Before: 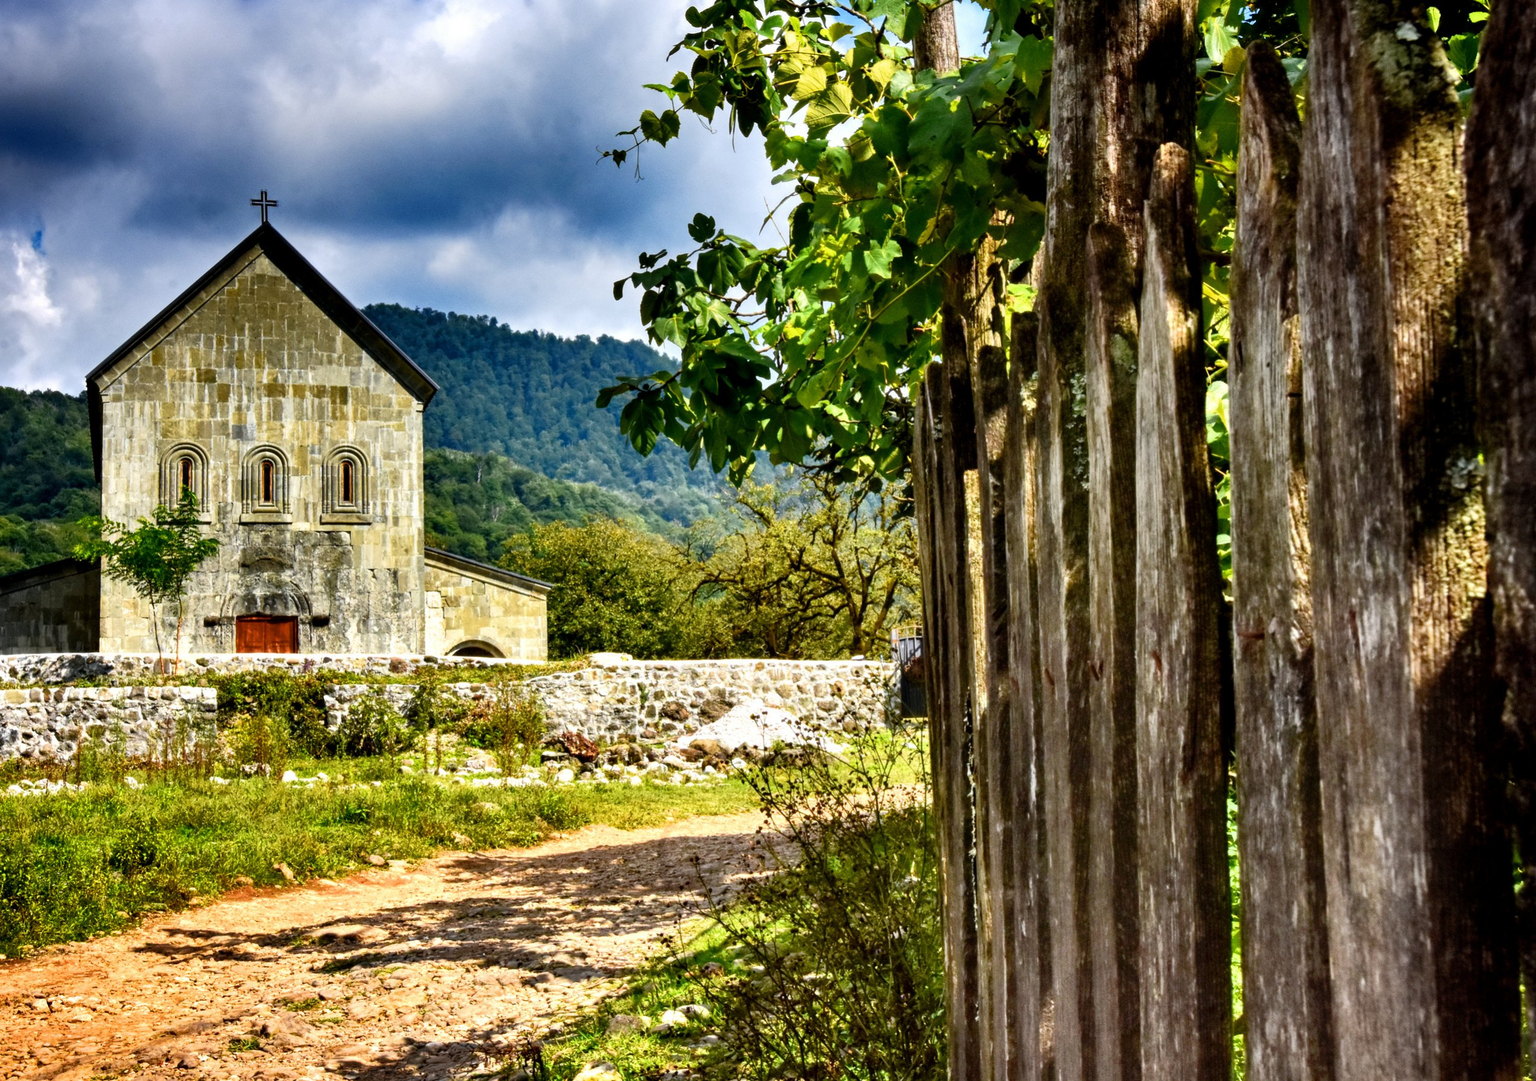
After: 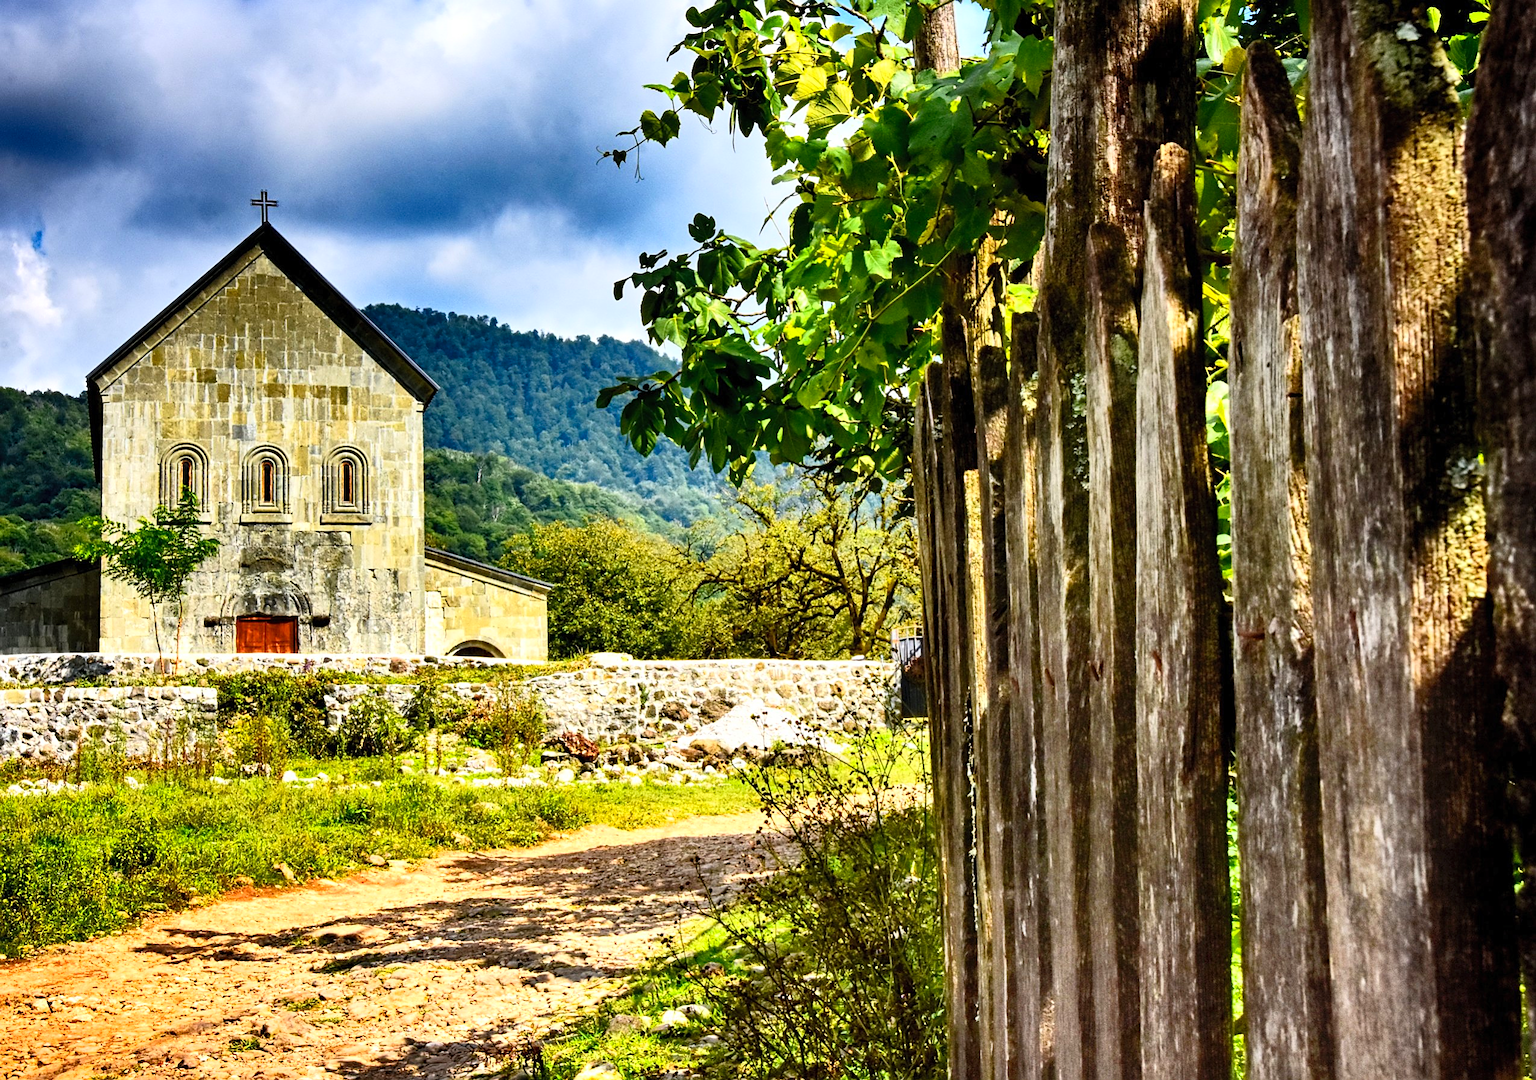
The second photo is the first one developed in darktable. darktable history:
contrast brightness saturation: contrast 0.201, brightness 0.169, saturation 0.229
sharpen: on, module defaults
